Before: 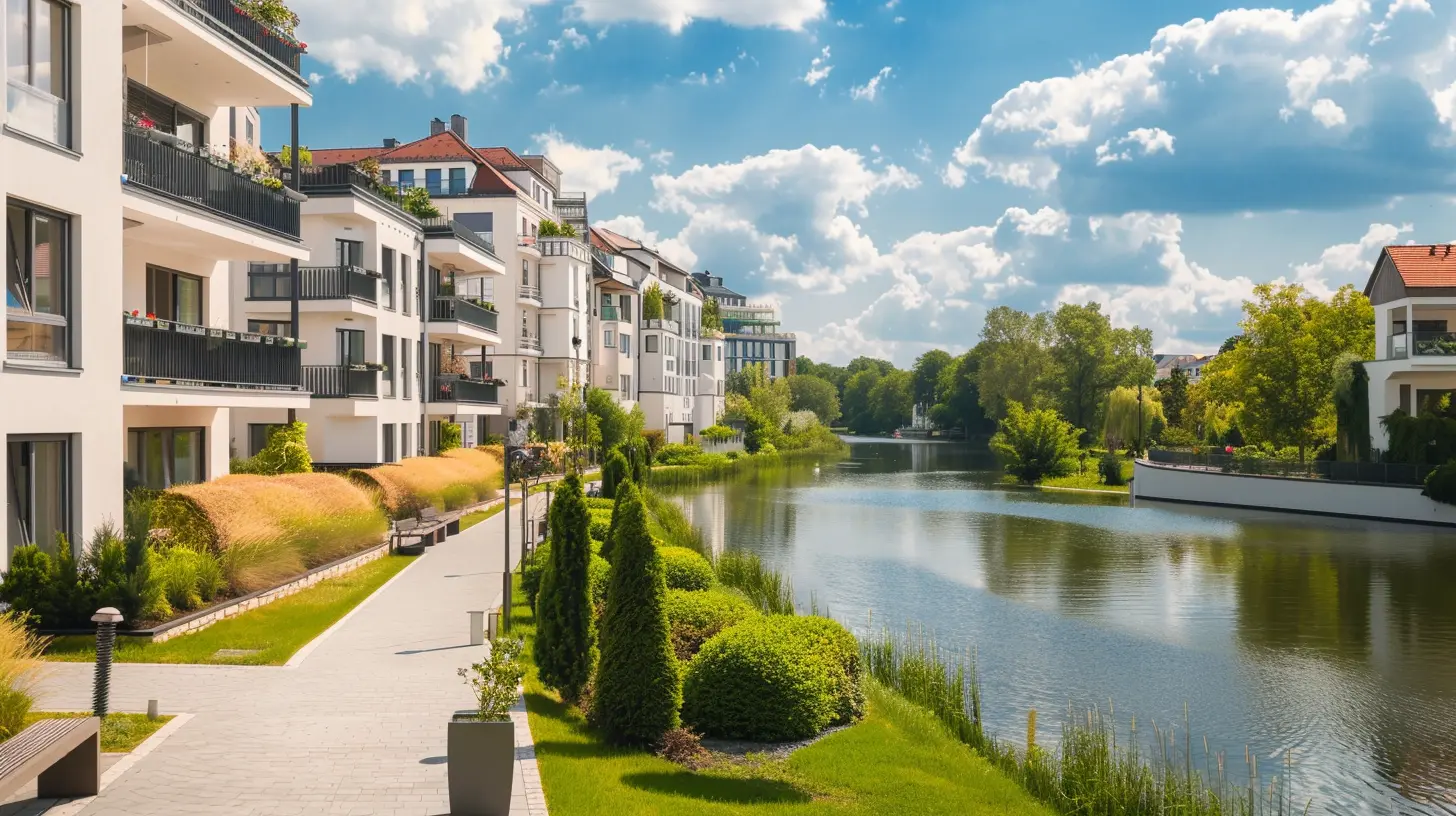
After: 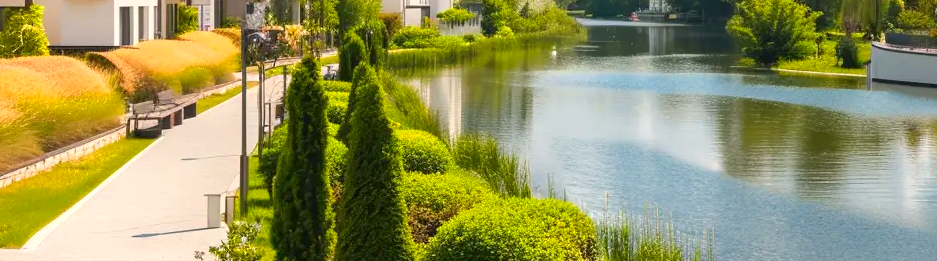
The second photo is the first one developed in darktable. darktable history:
exposure: black level correction 0.001, exposure 0.3 EV, compensate highlight preservation false
color zones: curves: ch0 [(0, 0.613) (0.01, 0.613) (0.245, 0.448) (0.498, 0.529) (0.642, 0.665) (0.879, 0.777) (0.99, 0.613)]; ch1 [(0, 0) (0.143, 0) (0.286, 0) (0.429, 0) (0.571, 0) (0.714, 0) (0.857, 0)], mix -121.96%
white balance: emerald 1
crop: left 18.091%, top 51.13%, right 17.525%, bottom 16.85%
